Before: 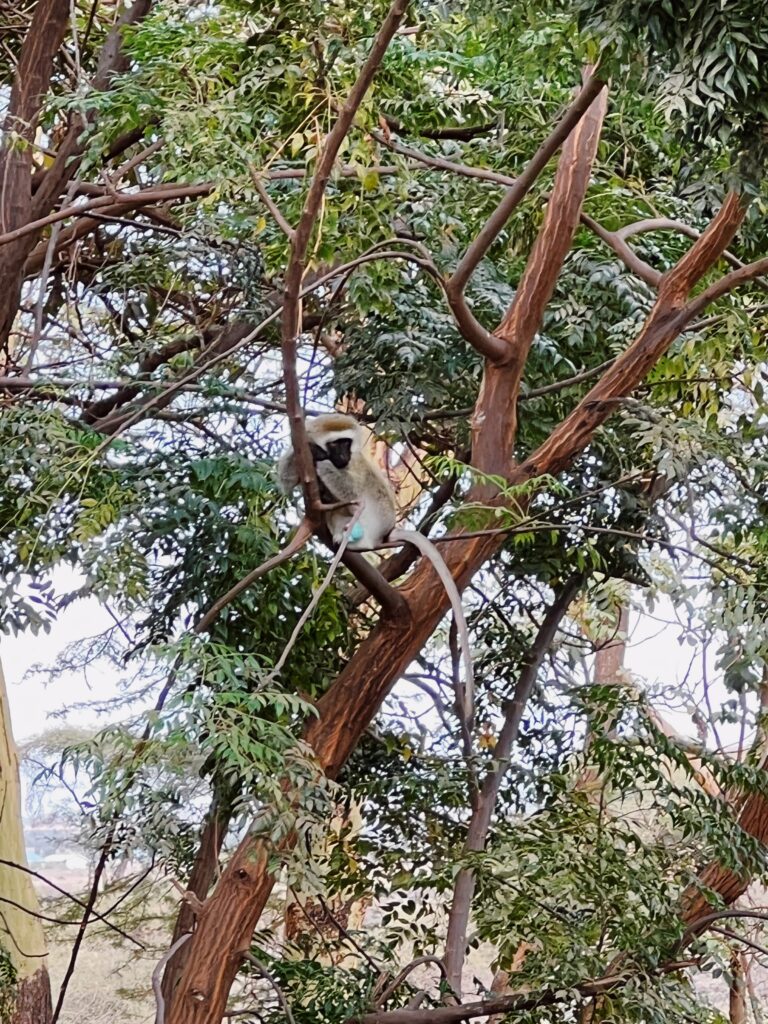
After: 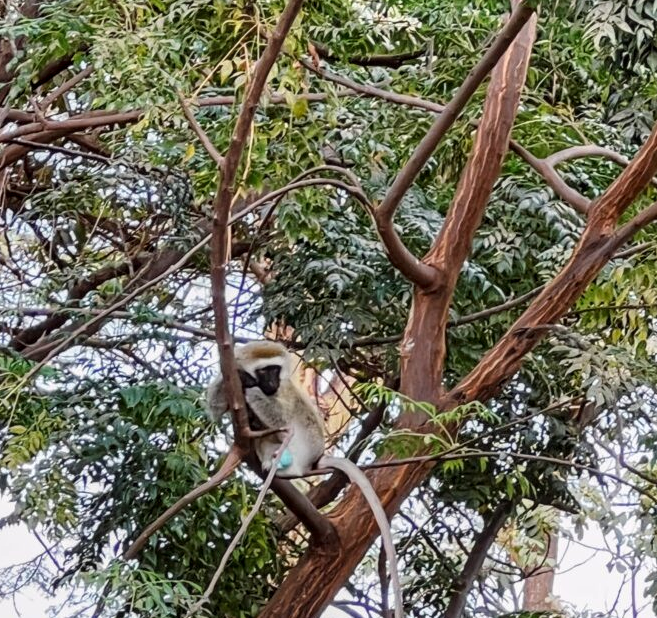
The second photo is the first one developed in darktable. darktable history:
crop and rotate: left 9.345%, top 7.22%, right 4.982%, bottom 32.331%
local contrast: on, module defaults
